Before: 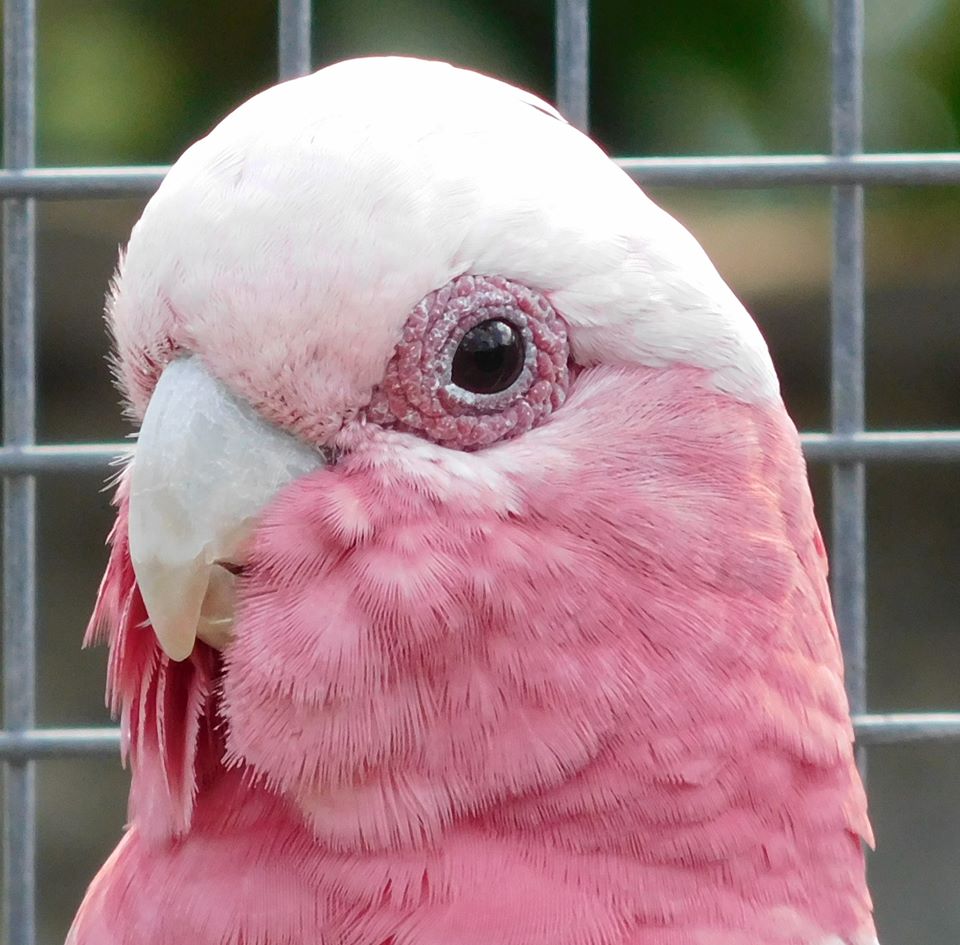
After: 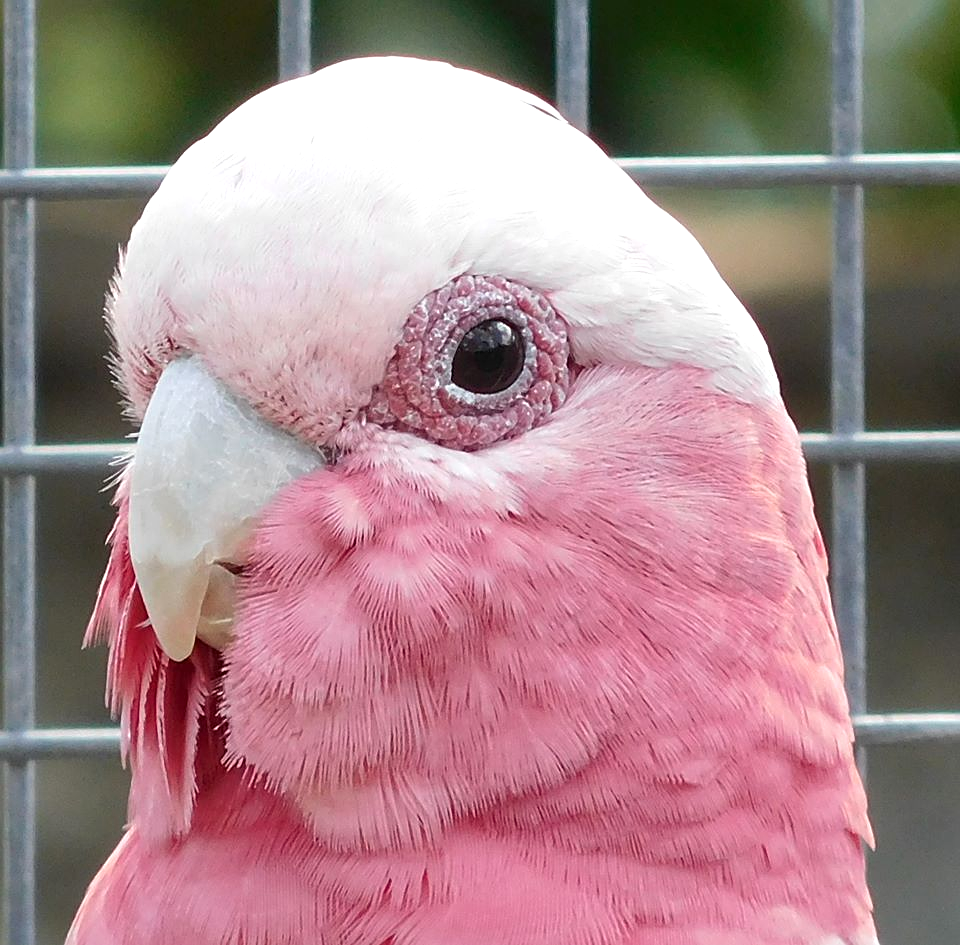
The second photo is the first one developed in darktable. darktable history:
exposure: exposure 0.178 EV, compensate exposure bias true, compensate highlight preservation false
sharpen: on, module defaults
